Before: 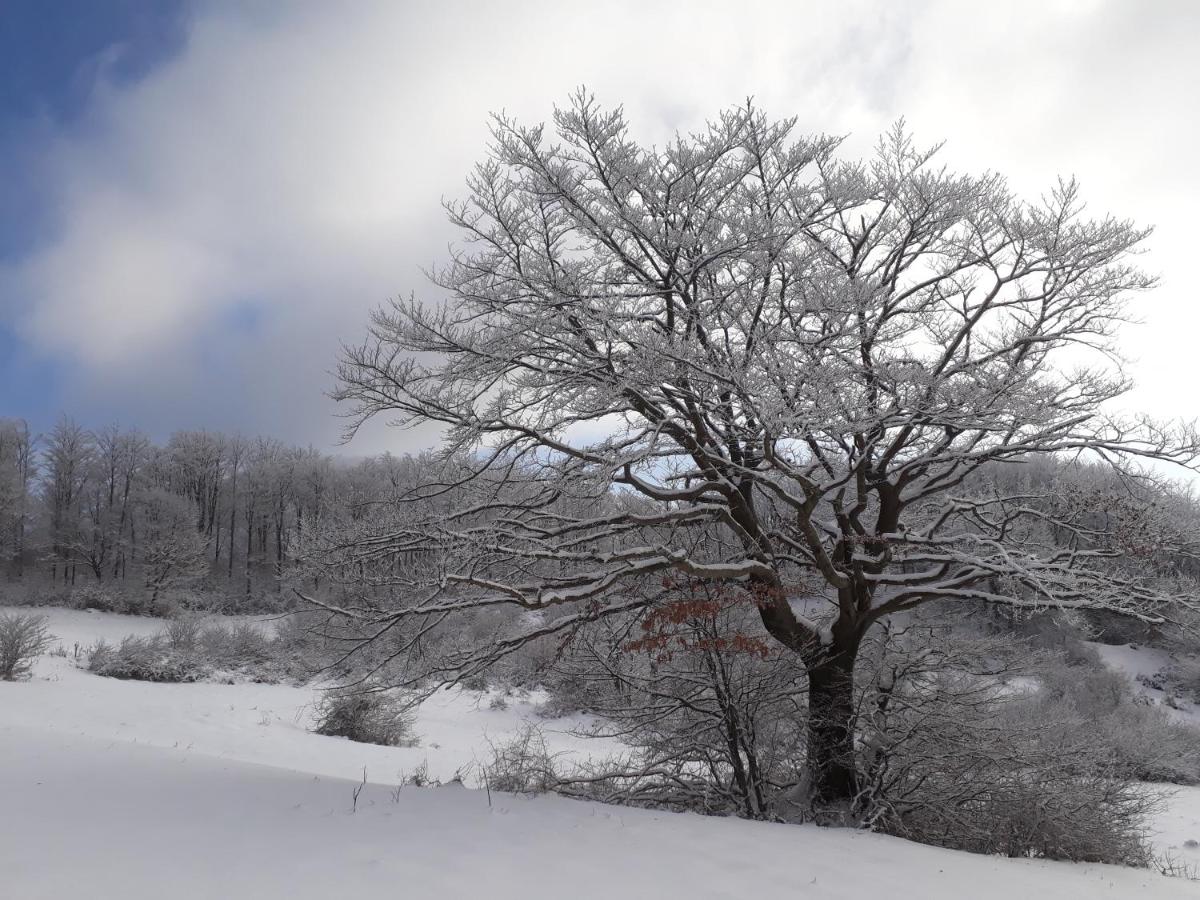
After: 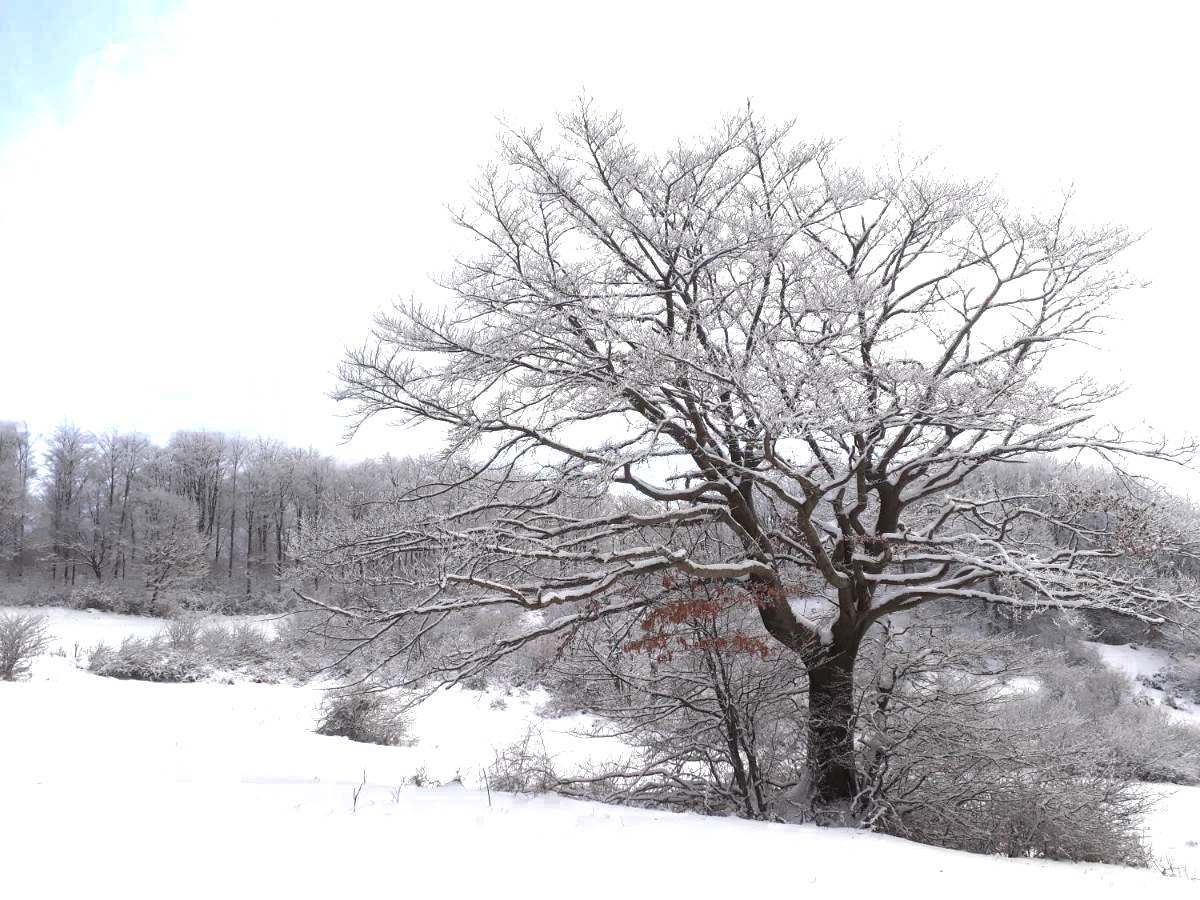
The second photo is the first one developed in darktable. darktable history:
color zones: curves: ch0 [(0.203, 0.433) (0.607, 0.517) (0.697, 0.696) (0.705, 0.897)]
exposure: black level correction 0, exposure 1.126 EV, compensate exposure bias true, compensate highlight preservation false
